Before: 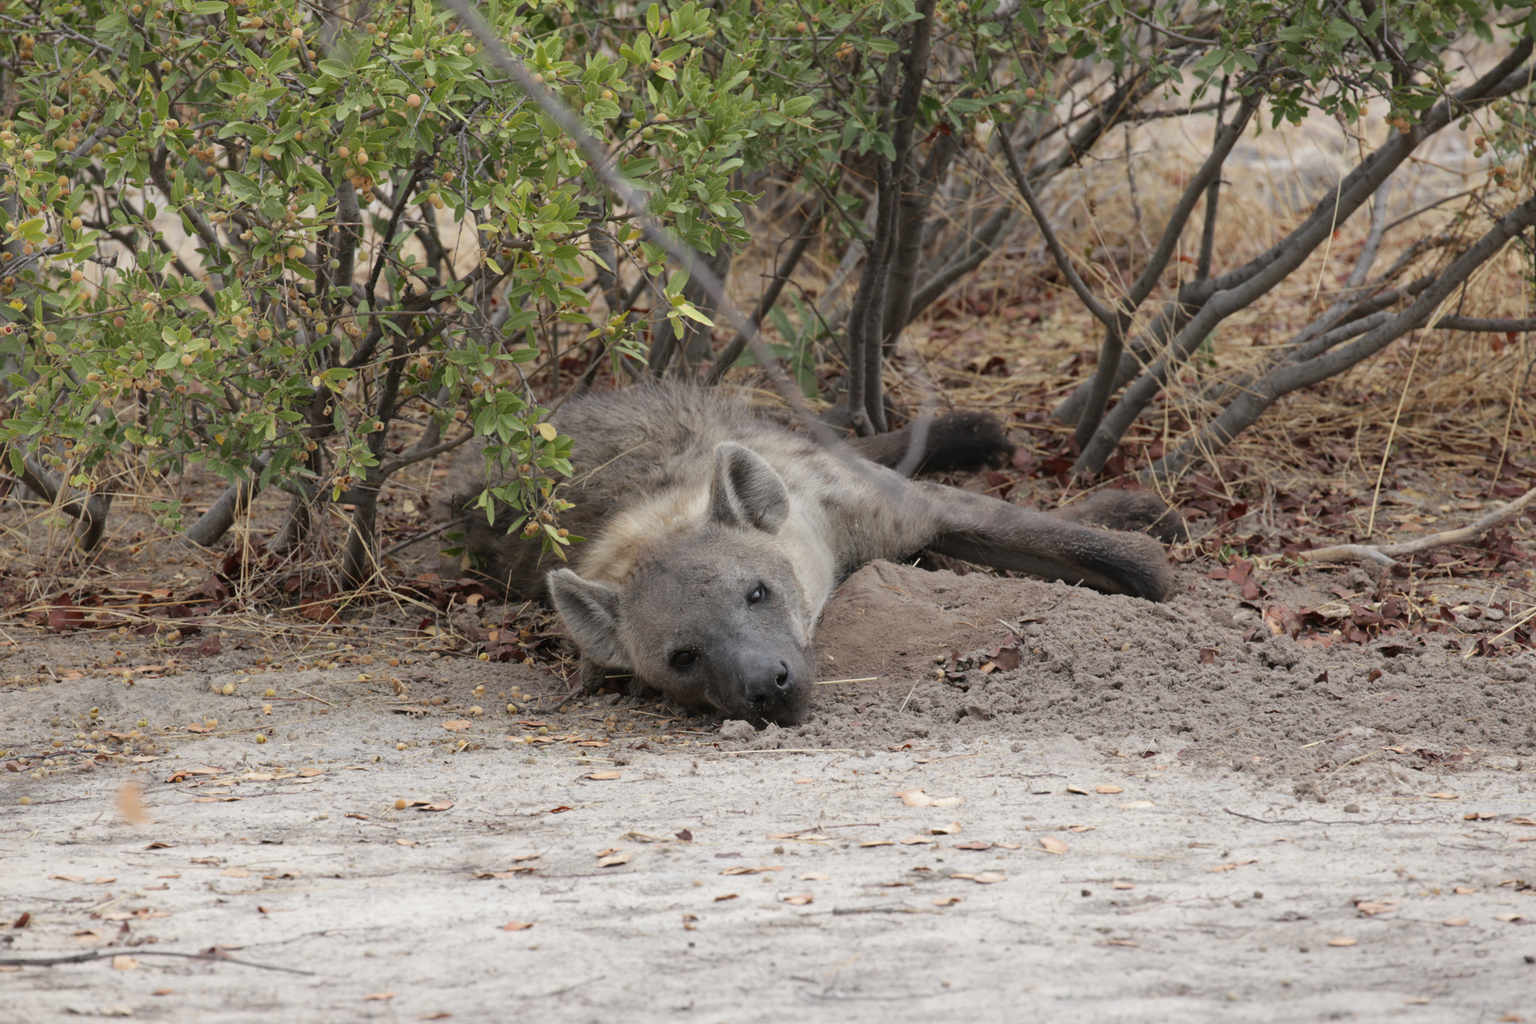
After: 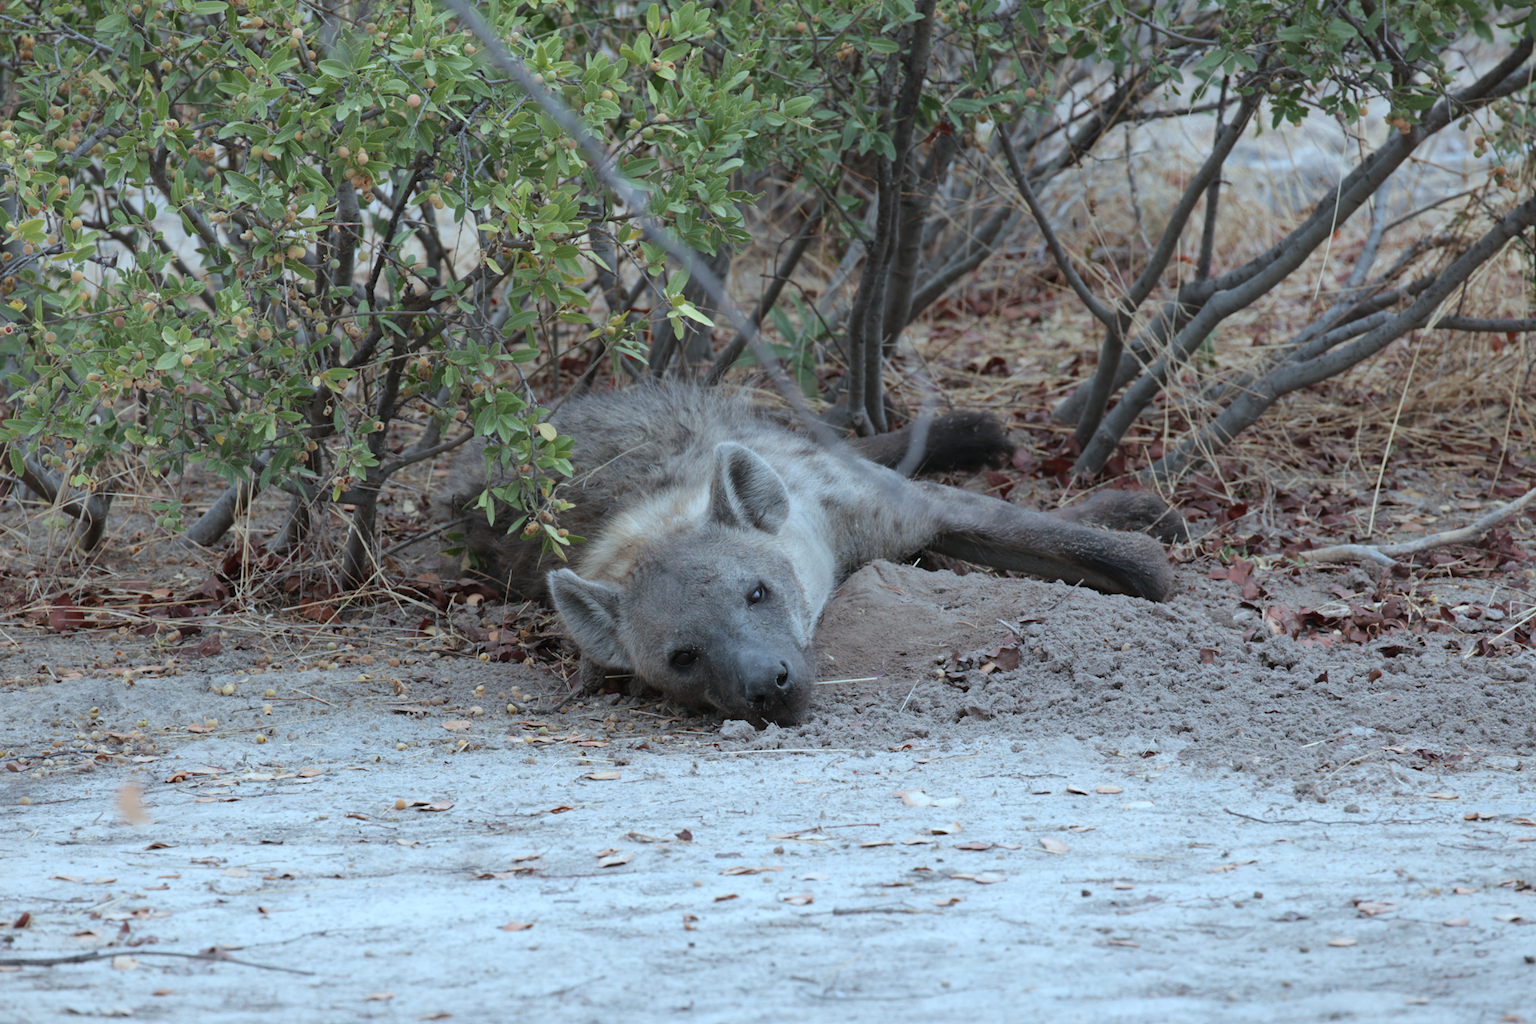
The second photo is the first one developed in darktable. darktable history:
color correction: highlights a* -9.57, highlights b* -21.38
